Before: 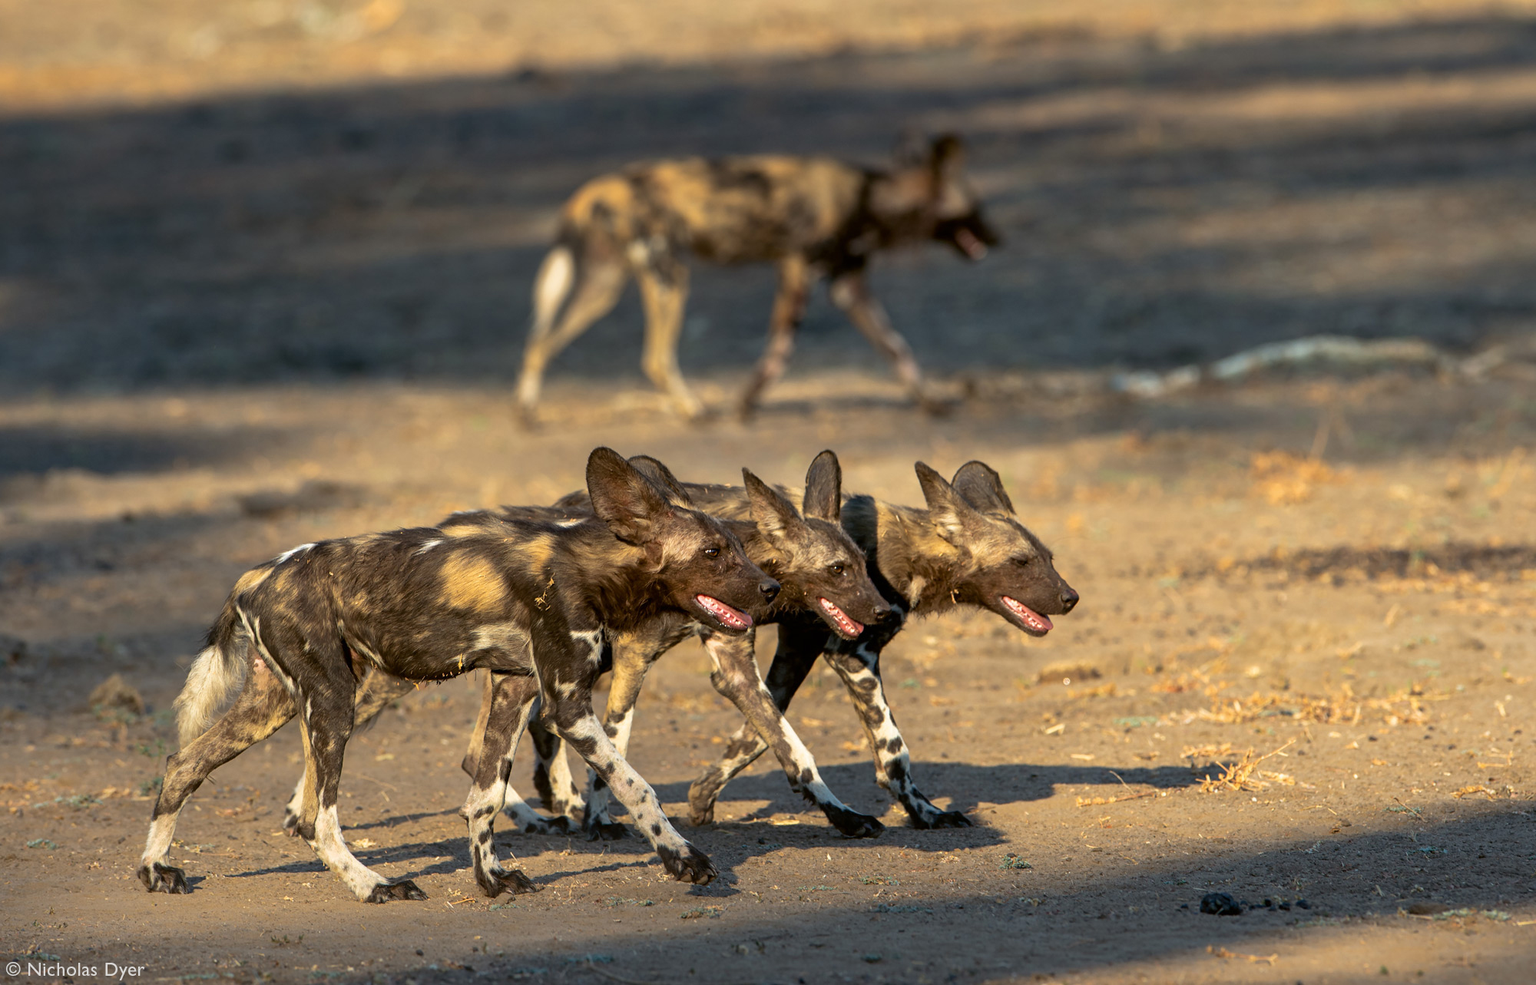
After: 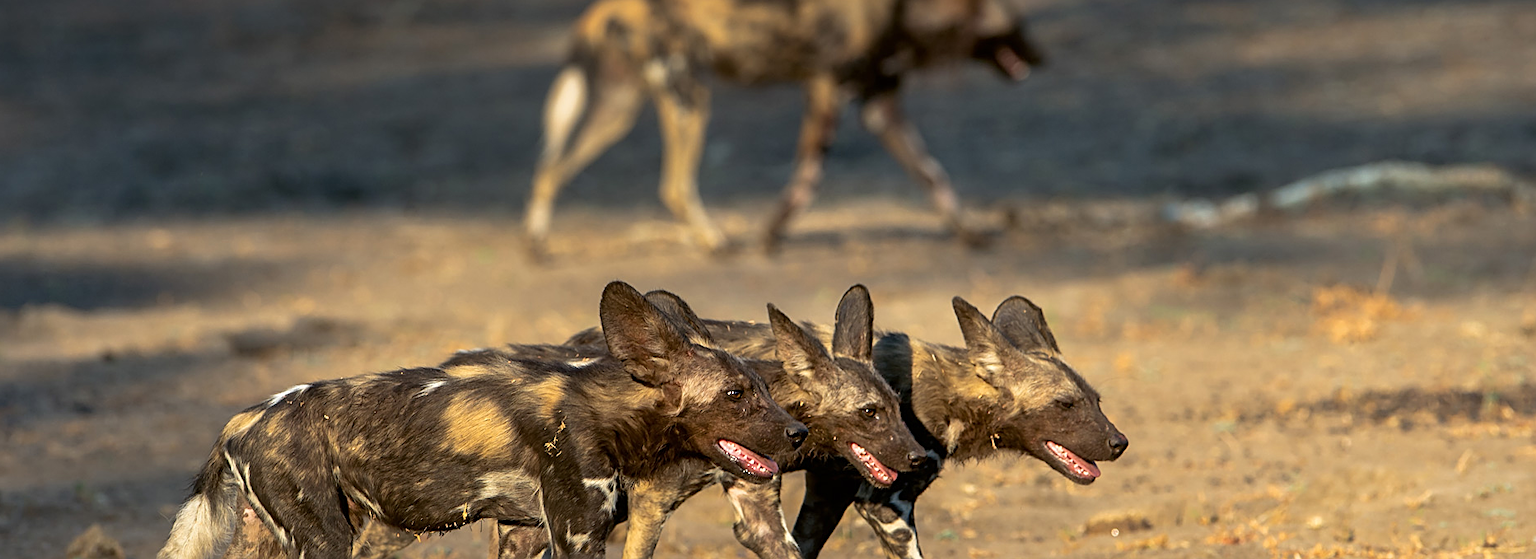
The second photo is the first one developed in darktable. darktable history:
sharpen: on, module defaults
crop: left 1.791%, top 18.825%, right 4.956%, bottom 28.246%
